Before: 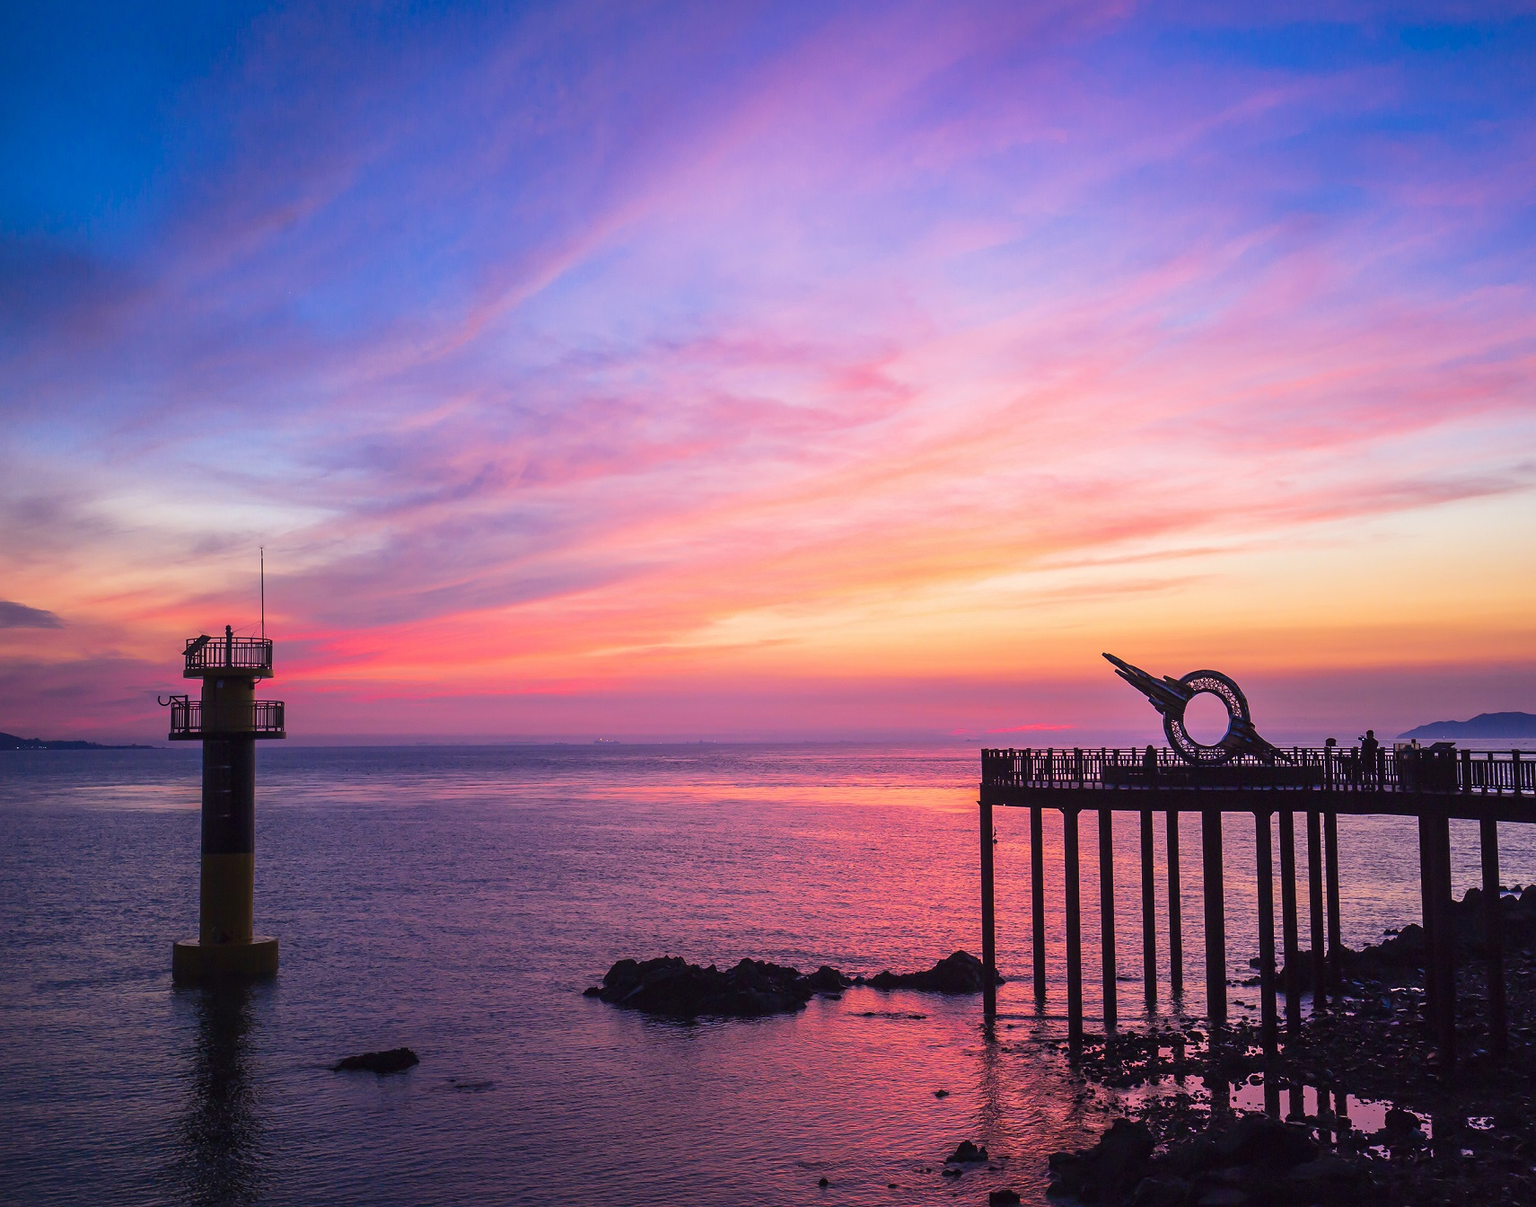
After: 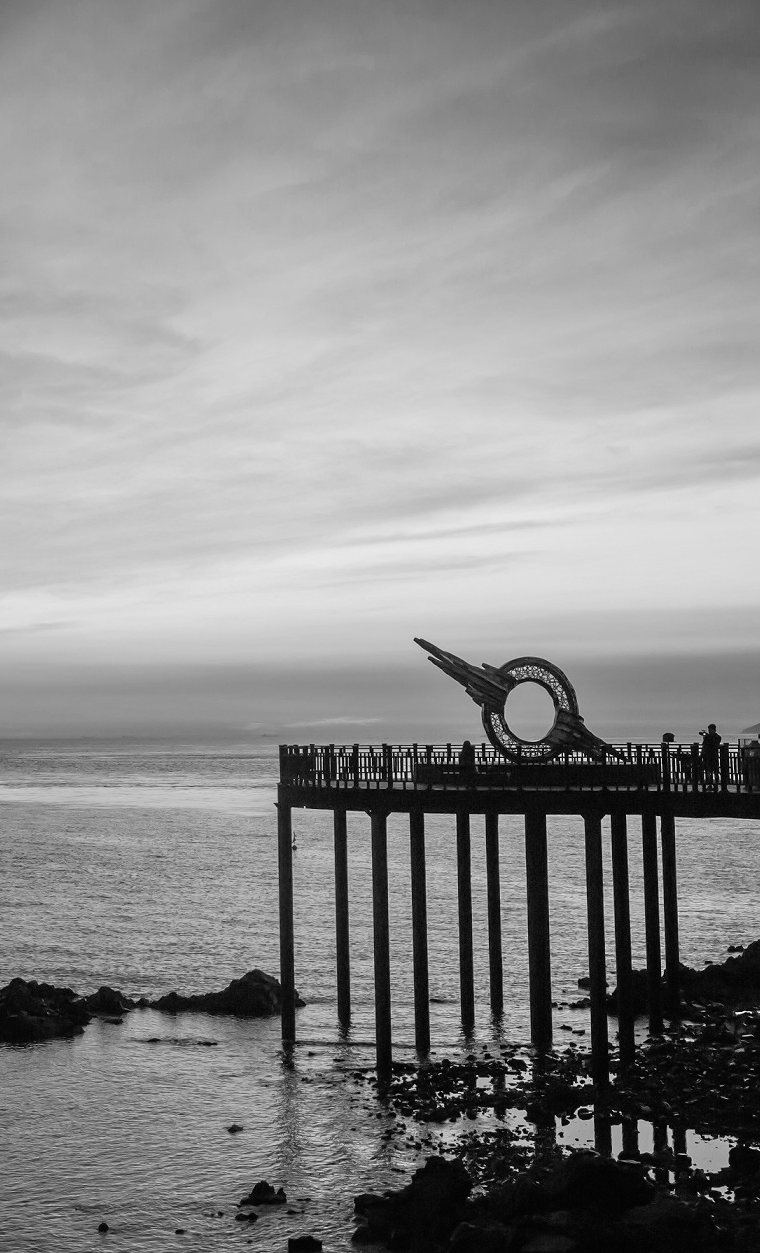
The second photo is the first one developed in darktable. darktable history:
monochrome: a 30.25, b 92.03
crop: left 47.628%, top 6.643%, right 7.874%
exposure: black level correction 0, compensate exposure bias true, compensate highlight preservation false
tone equalizer: -7 EV 0.15 EV, -6 EV 0.6 EV, -5 EV 1.15 EV, -4 EV 1.33 EV, -3 EV 1.15 EV, -2 EV 0.6 EV, -1 EV 0.15 EV, mask exposure compensation -0.5 EV
